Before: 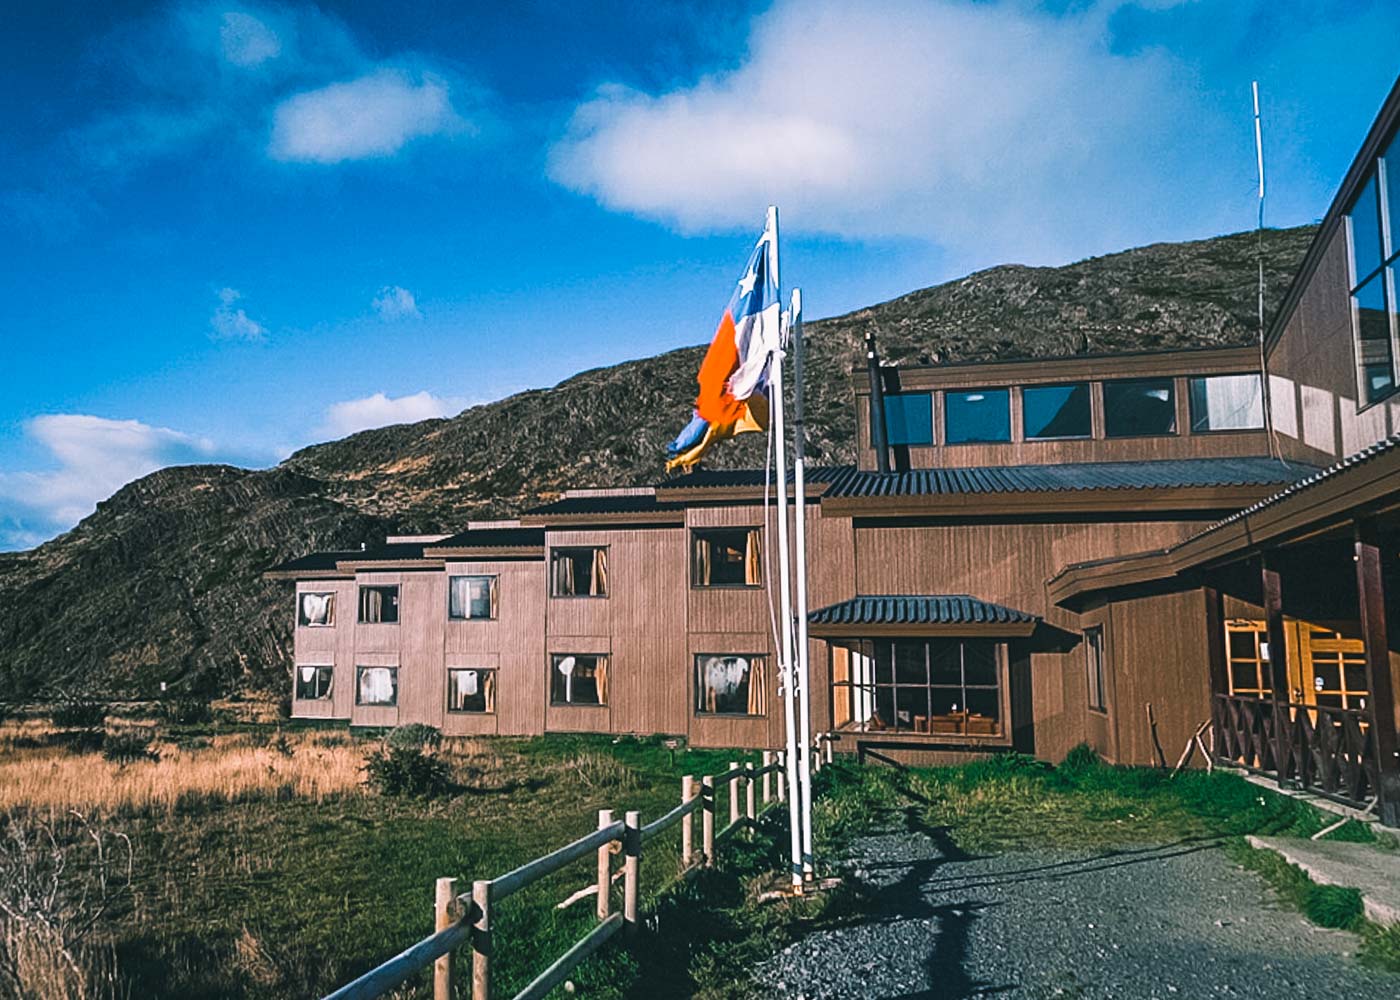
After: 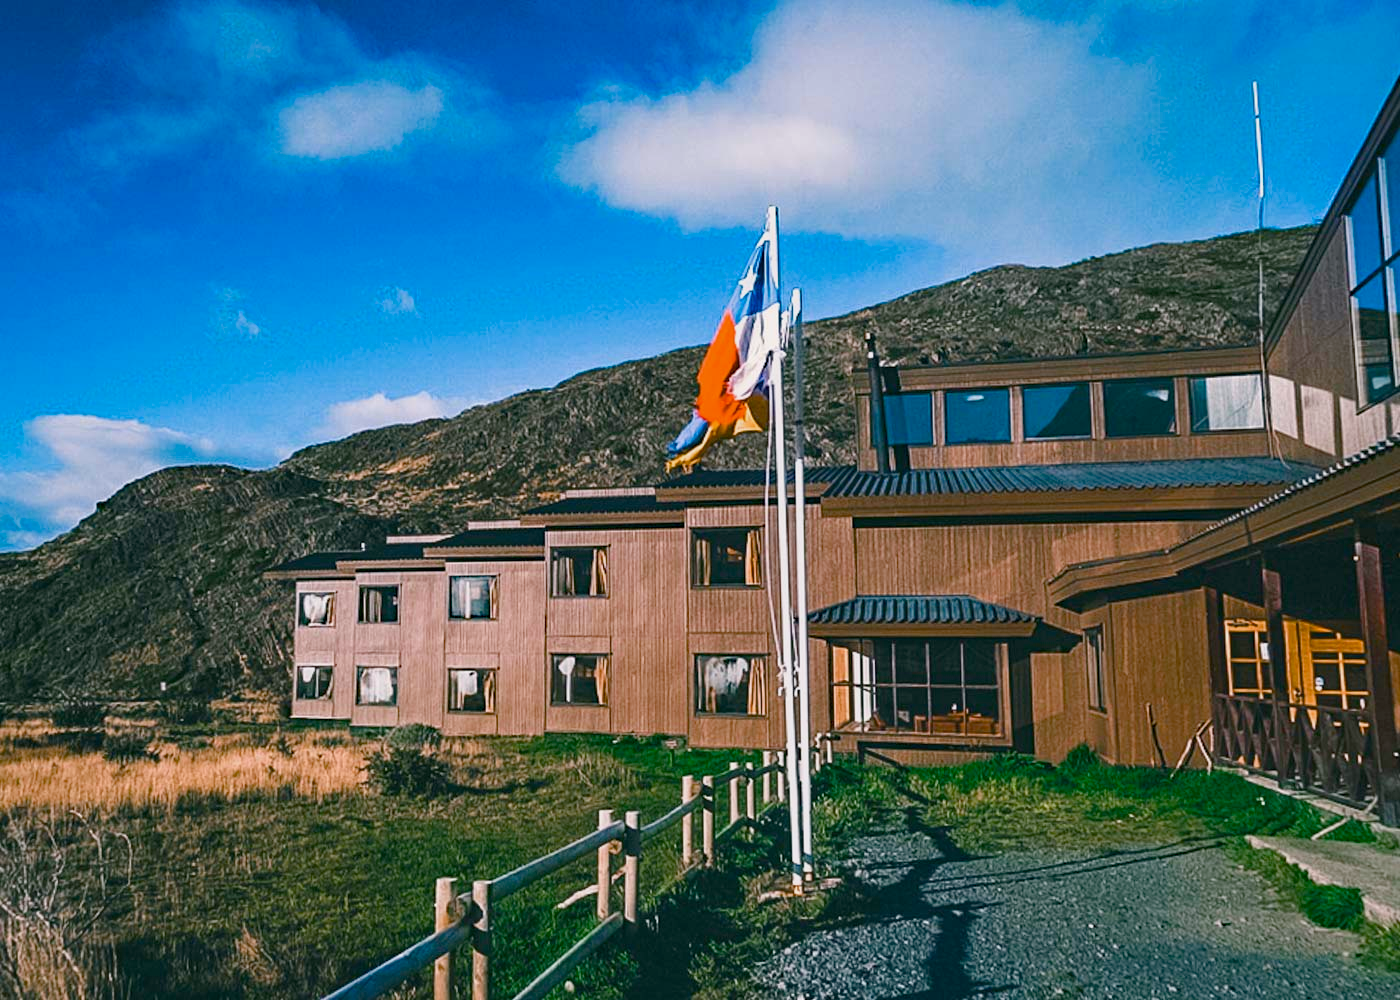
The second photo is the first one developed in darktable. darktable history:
haze removal: strength 0.29, distance 0.25, compatibility mode true, adaptive false
color balance rgb: shadows lift › chroma 1%, shadows lift › hue 113°, highlights gain › chroma 0.2%, highlights gain › hue 333°, perceptual saturation grading › global saturation 20%, perceptual saturation grading › highlights -25%, perceptual saturation grading › shadows 25%, contrast -10%
